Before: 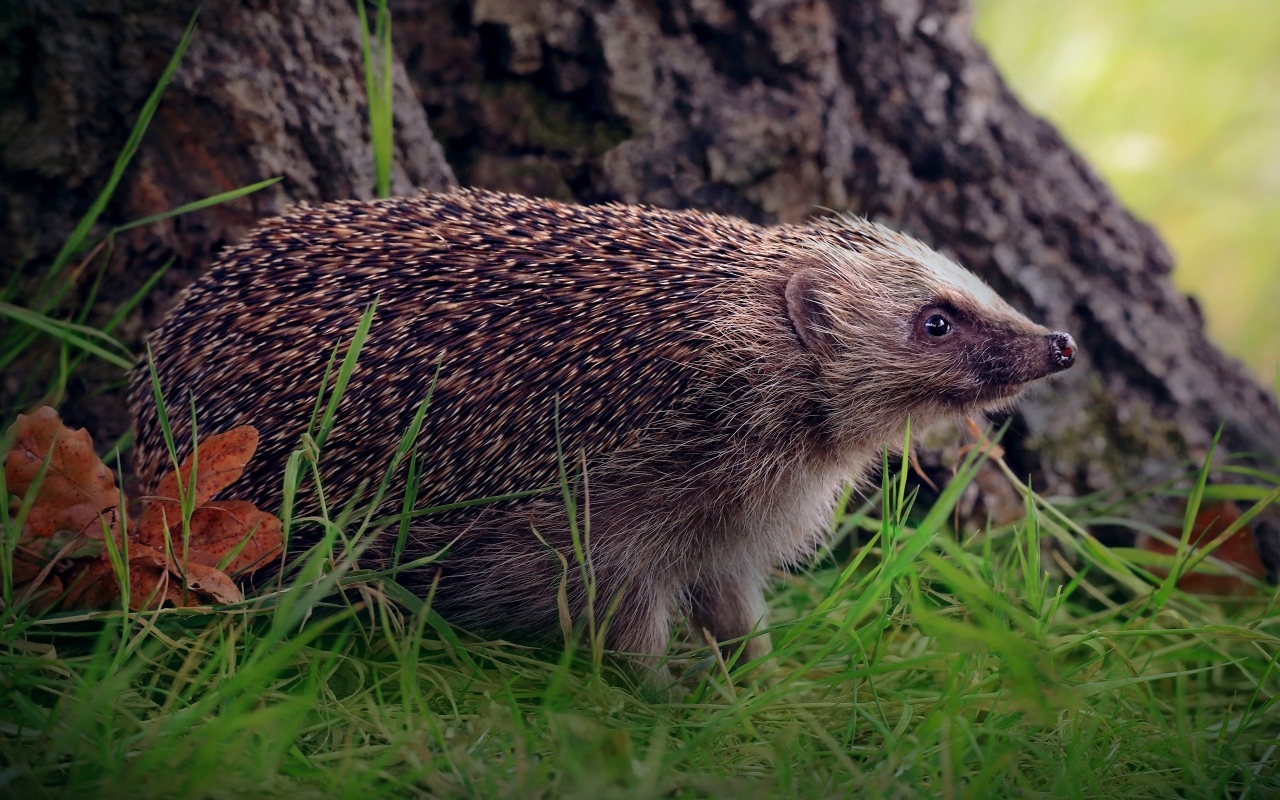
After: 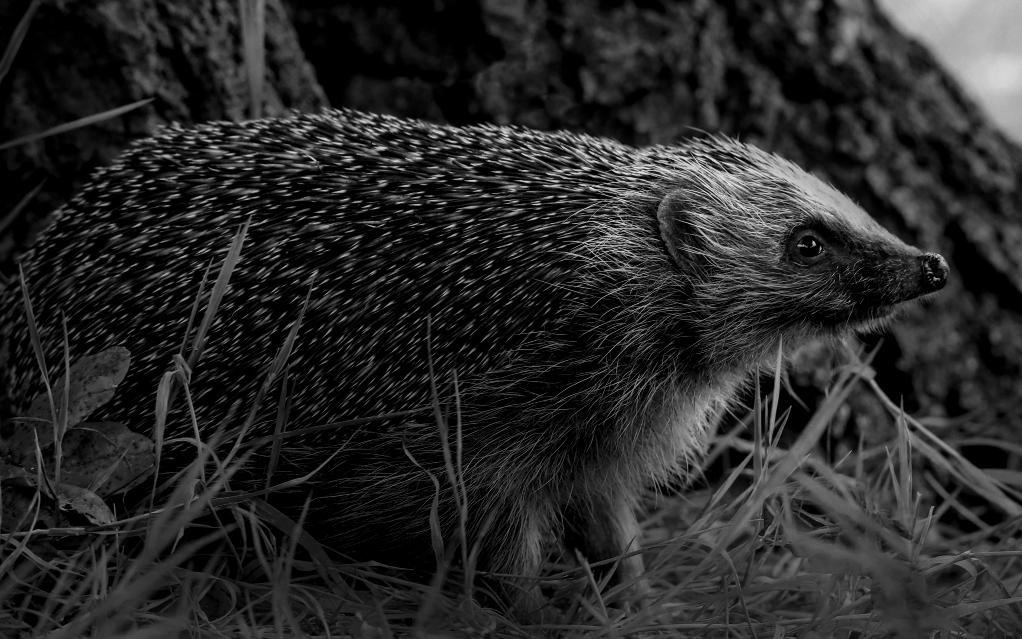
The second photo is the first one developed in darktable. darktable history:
crop and rotate: left 10.071%, top 10.071%, right 10.02%, bottom 10.02%
local contrast: detail 130%
monochrome: a 26.22, b 42.67, size 0.8
contrast brightness saturation: contrast 0.13, brightness -0.24, saturation 0.14
